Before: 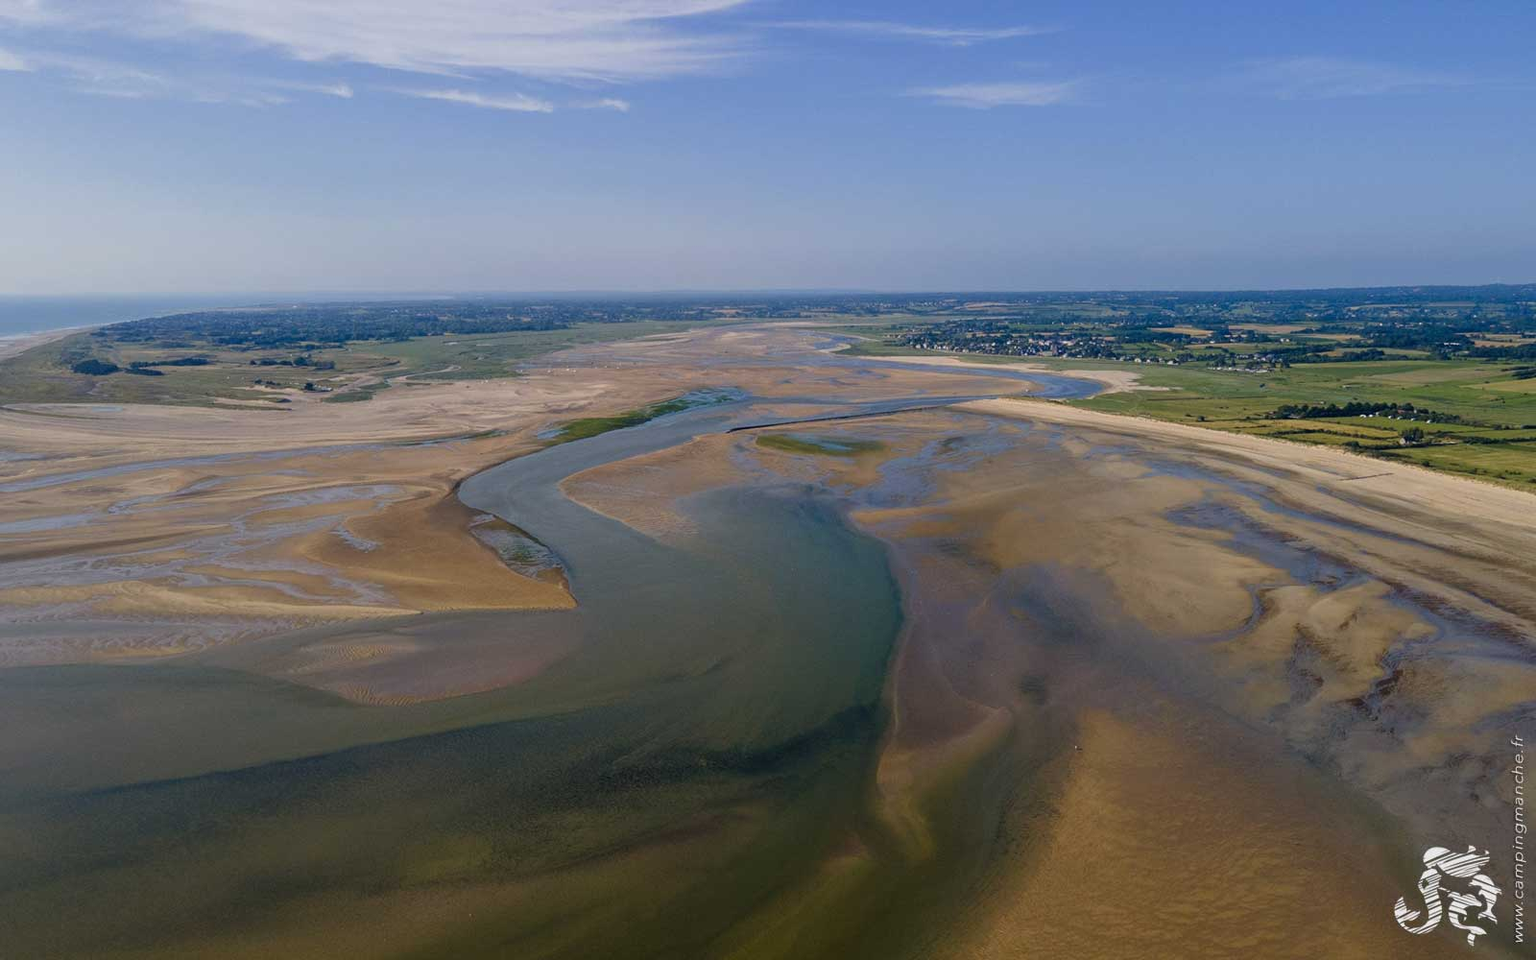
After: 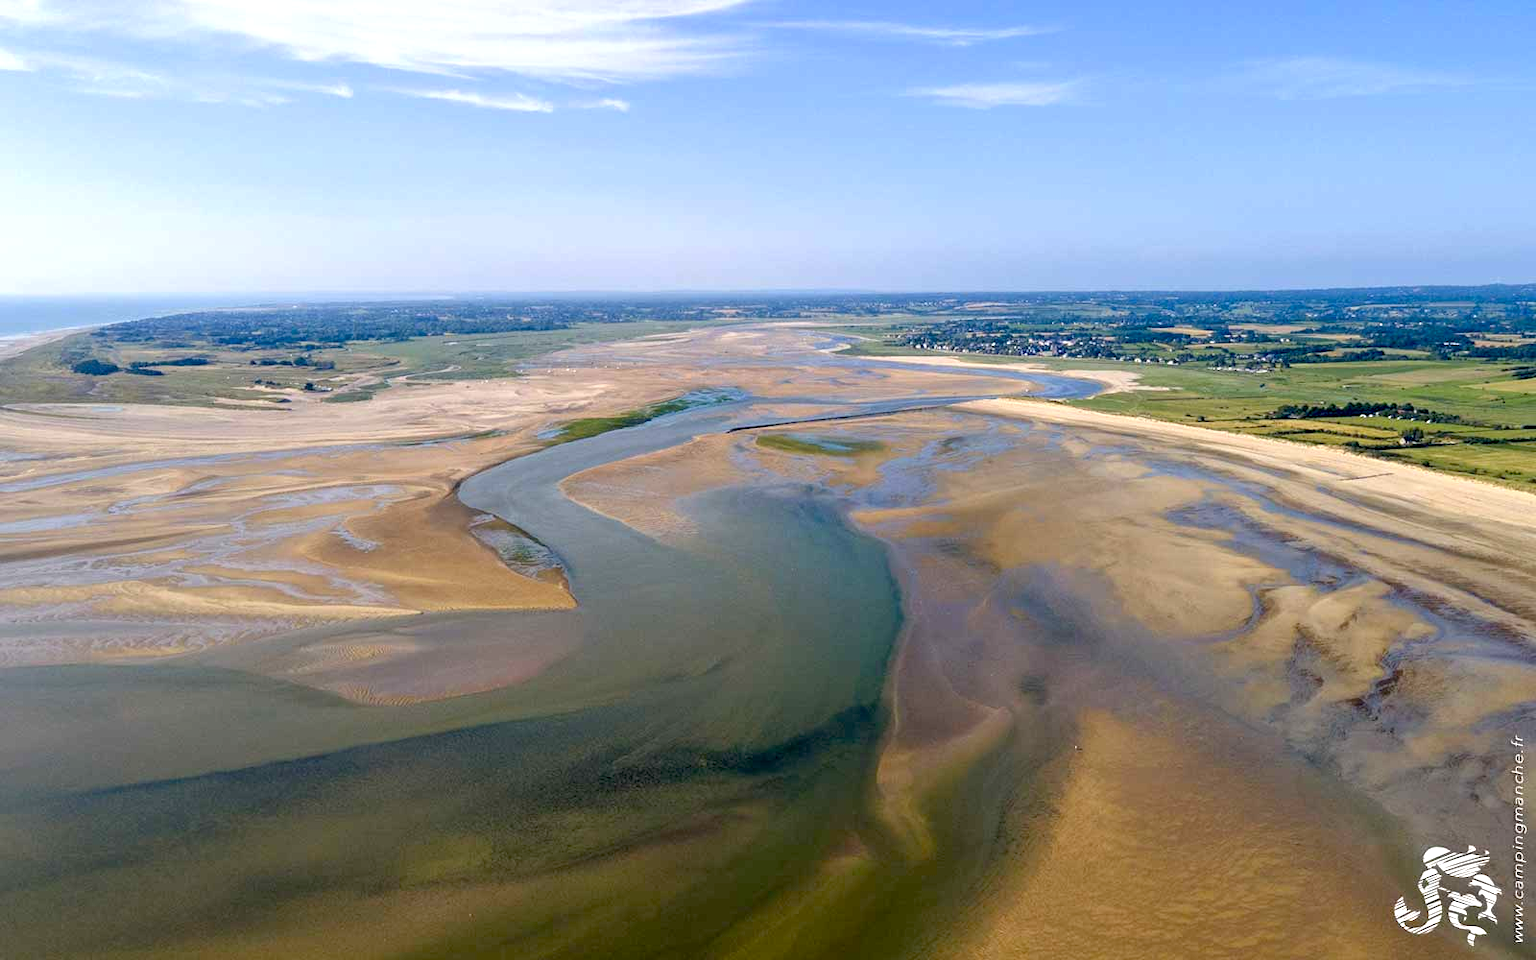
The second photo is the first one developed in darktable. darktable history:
exposure: black level correction 0.008, exposure 0.981 EV, compensate highlight preservation false
